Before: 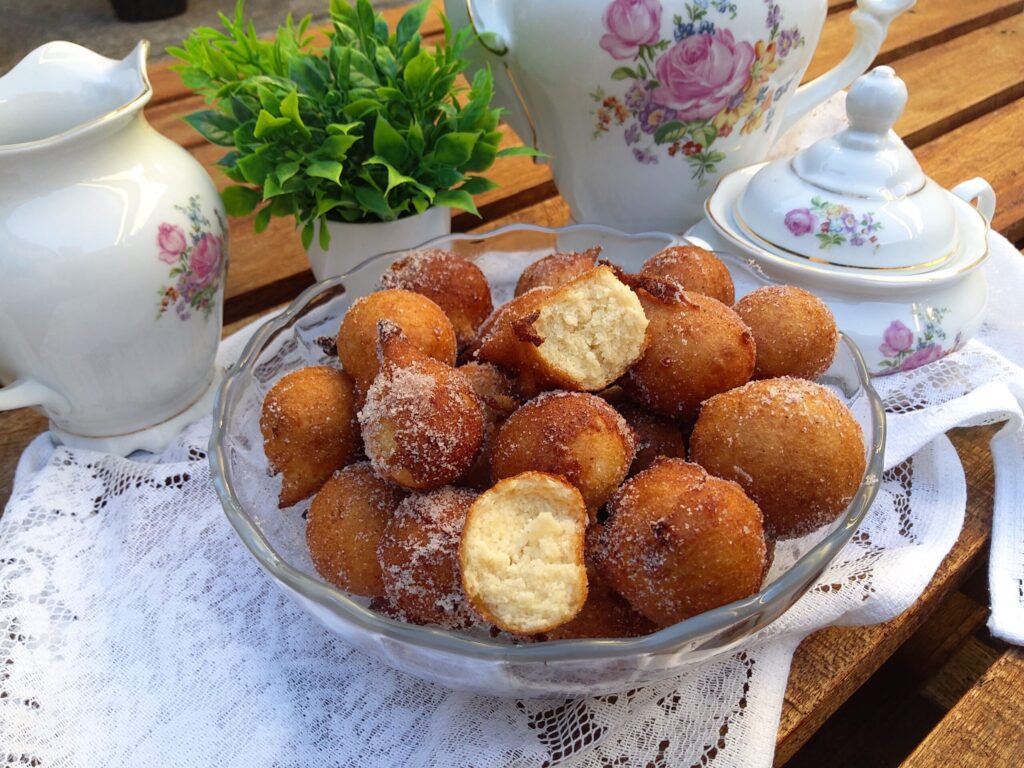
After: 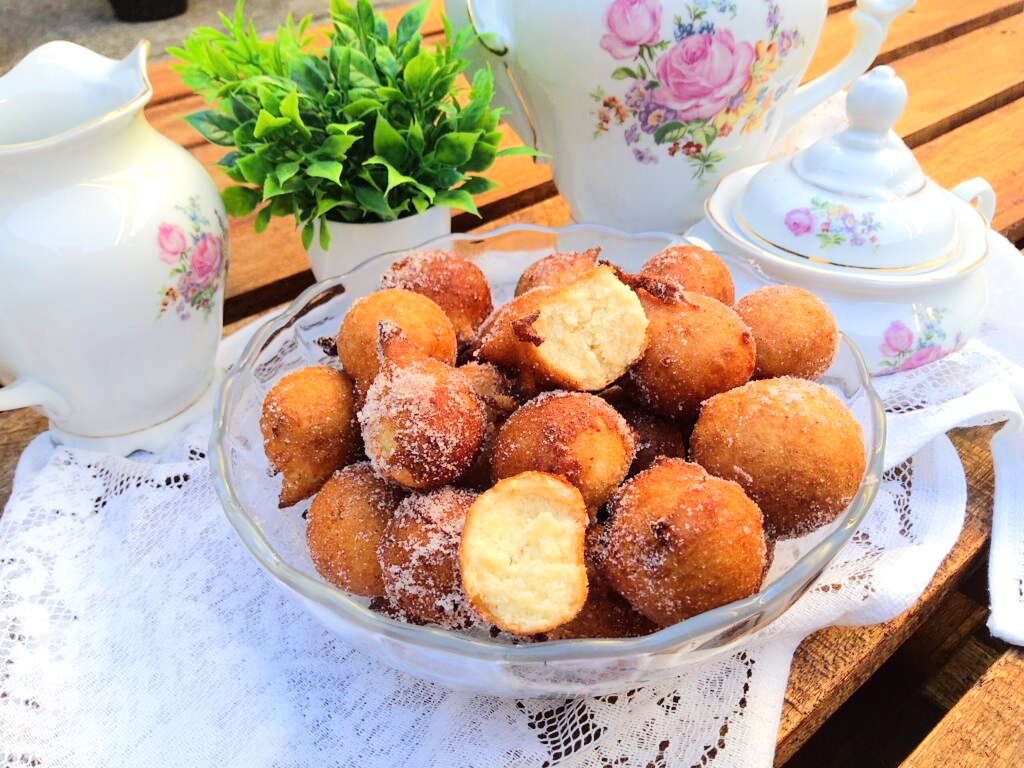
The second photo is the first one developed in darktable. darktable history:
tone equalizer: -7 EV 0.163 EV, -6 EV 0.568 EV, -5 EV 1.18 EV, -4 EV 1.36 EV, -3 EV 1.18 EV, -2 EV 0.6 EV, -1 EV 0.163 EV, edges refinement/feathering 500, mask exposure compensation -1.57 EV, preserve details no
